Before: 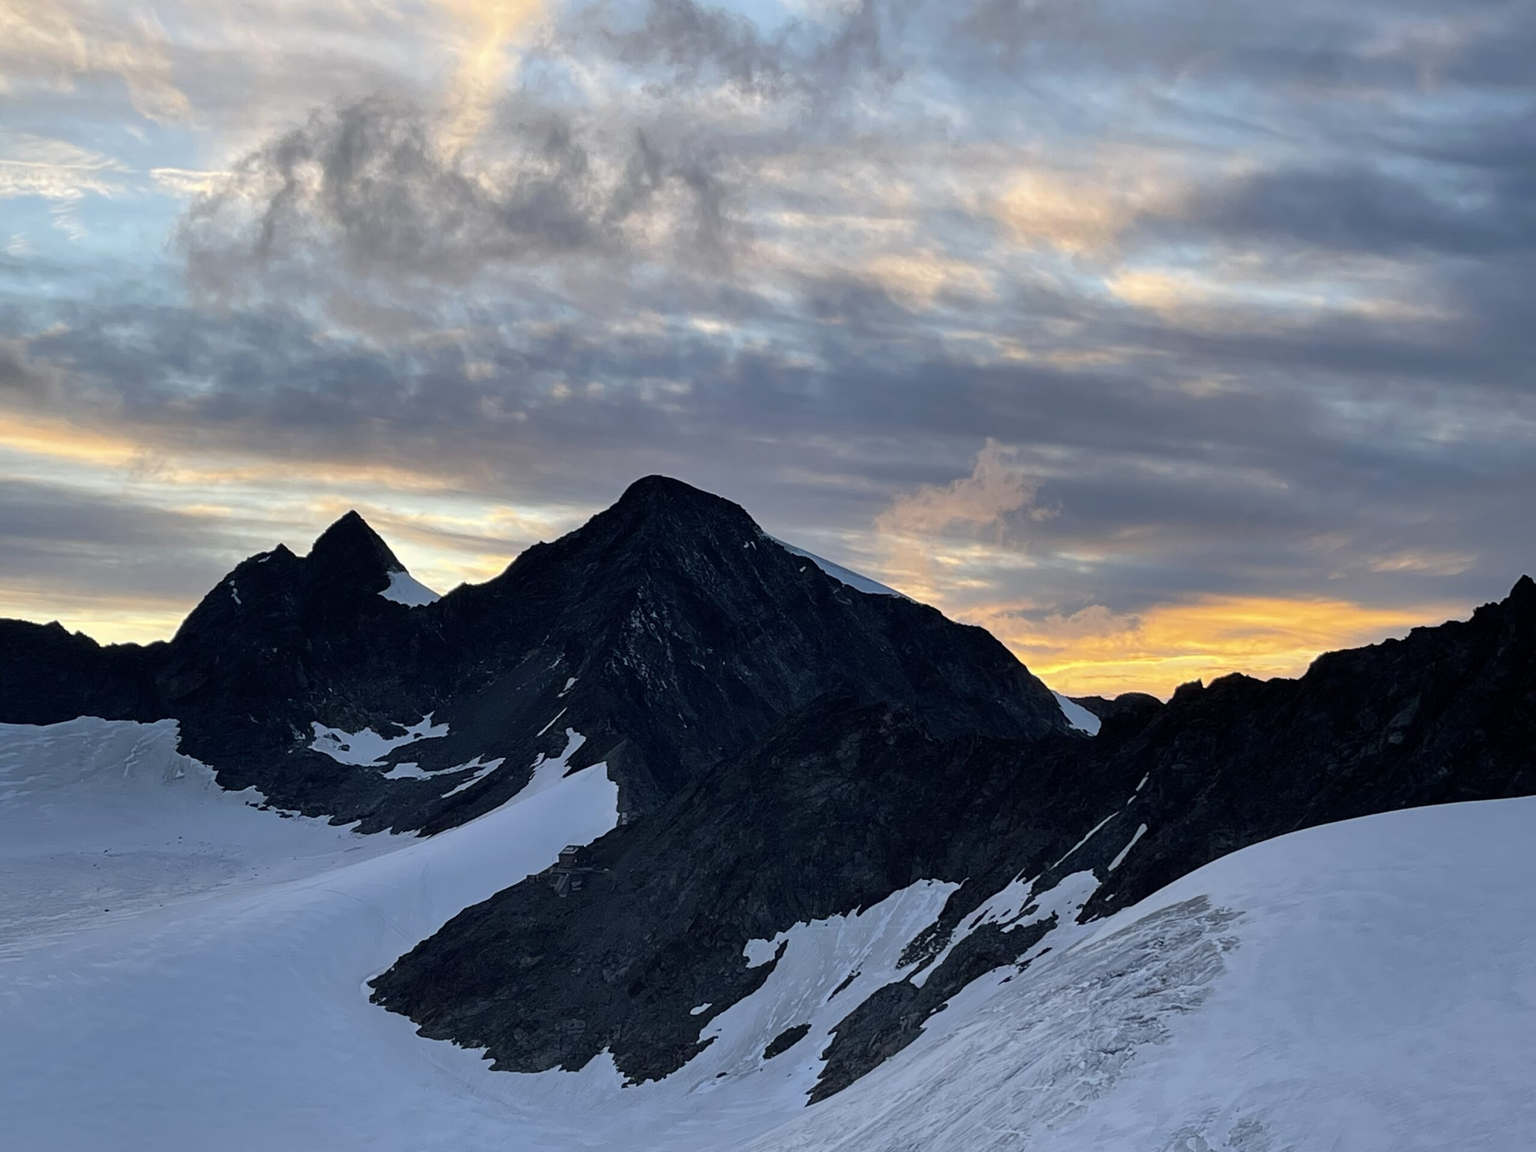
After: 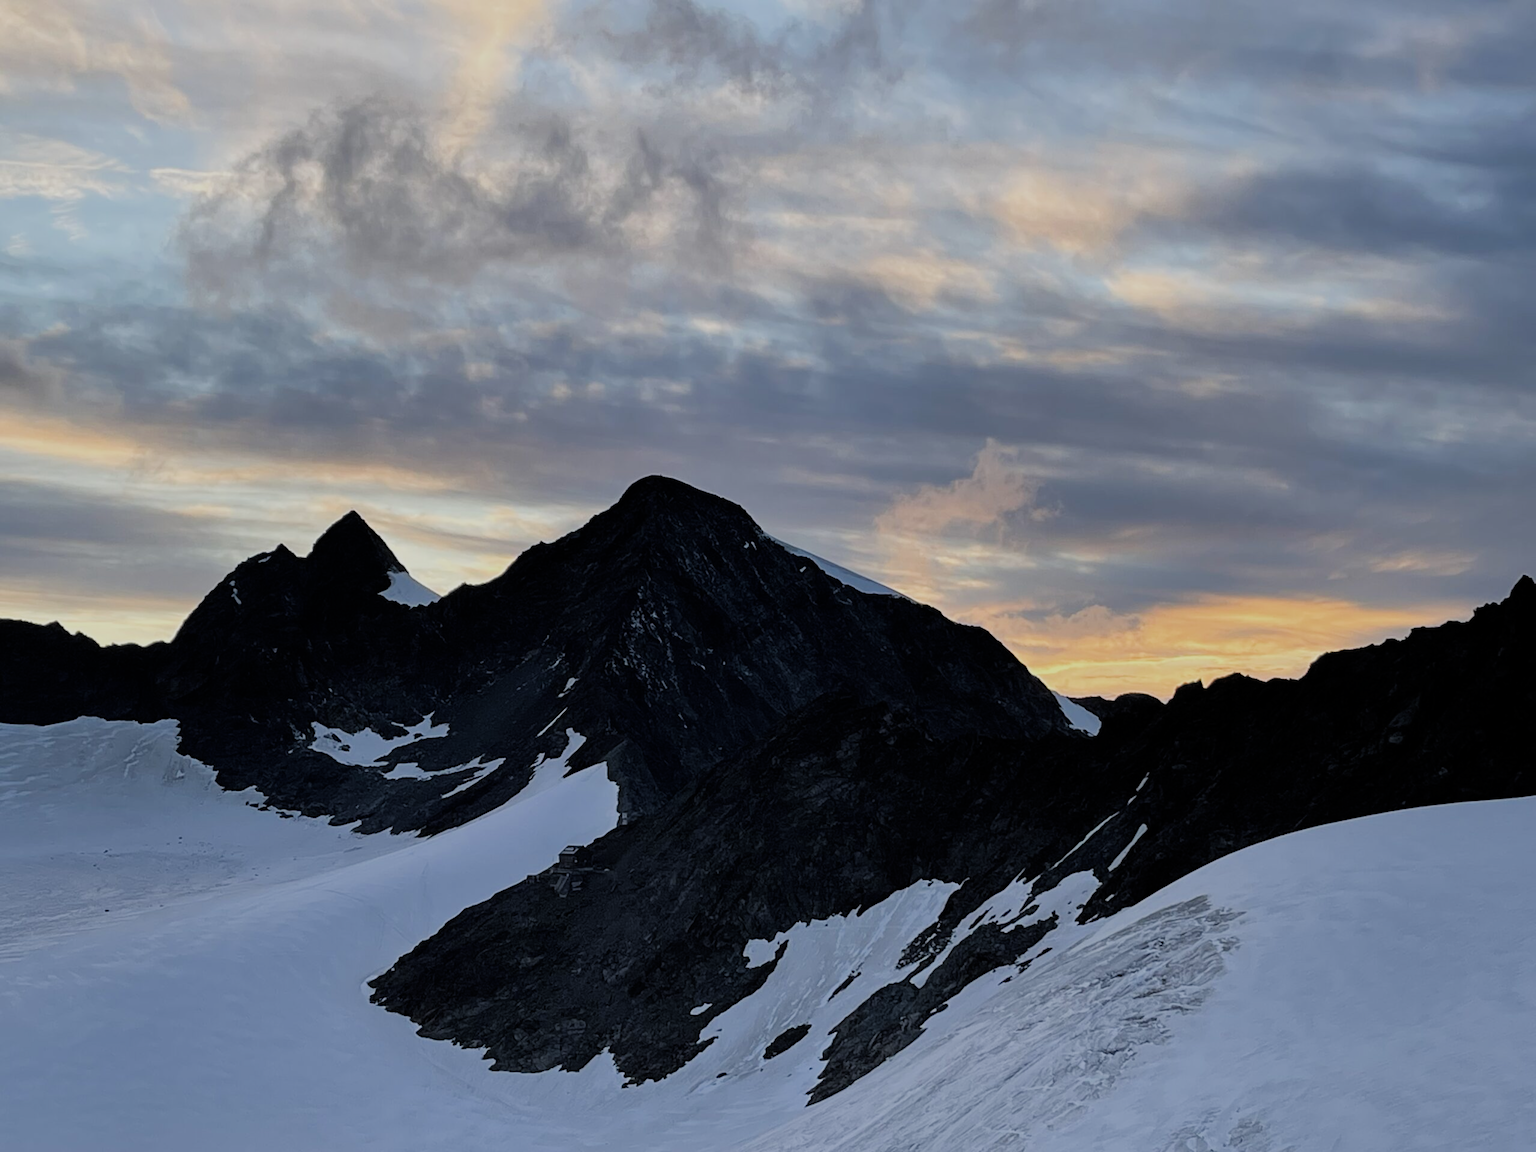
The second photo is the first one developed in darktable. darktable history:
filmic rgb: black relative exposure -7.65 EV, white relative exposure 4.56 EV, hardness 3.61, add noise in highlights 0, color science v3 (2019), use custom middle-gray values true, contrast in highlights soft
exposure: exposure -0.028 EV, compensate exposure bias true, compensate highlight preservation false
